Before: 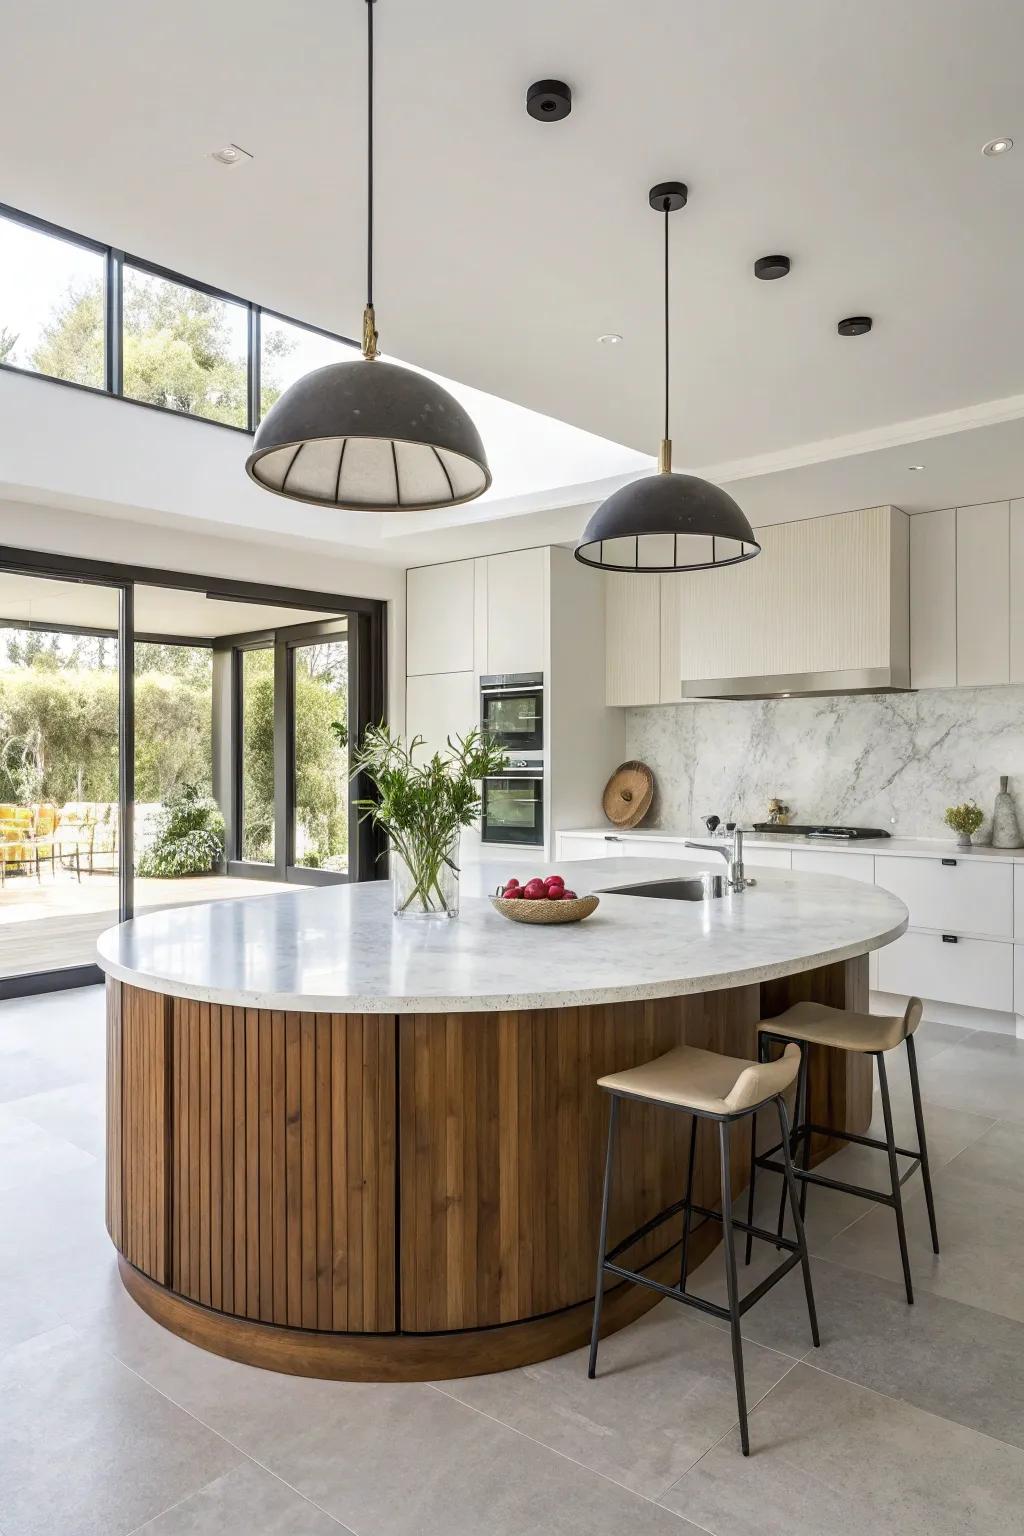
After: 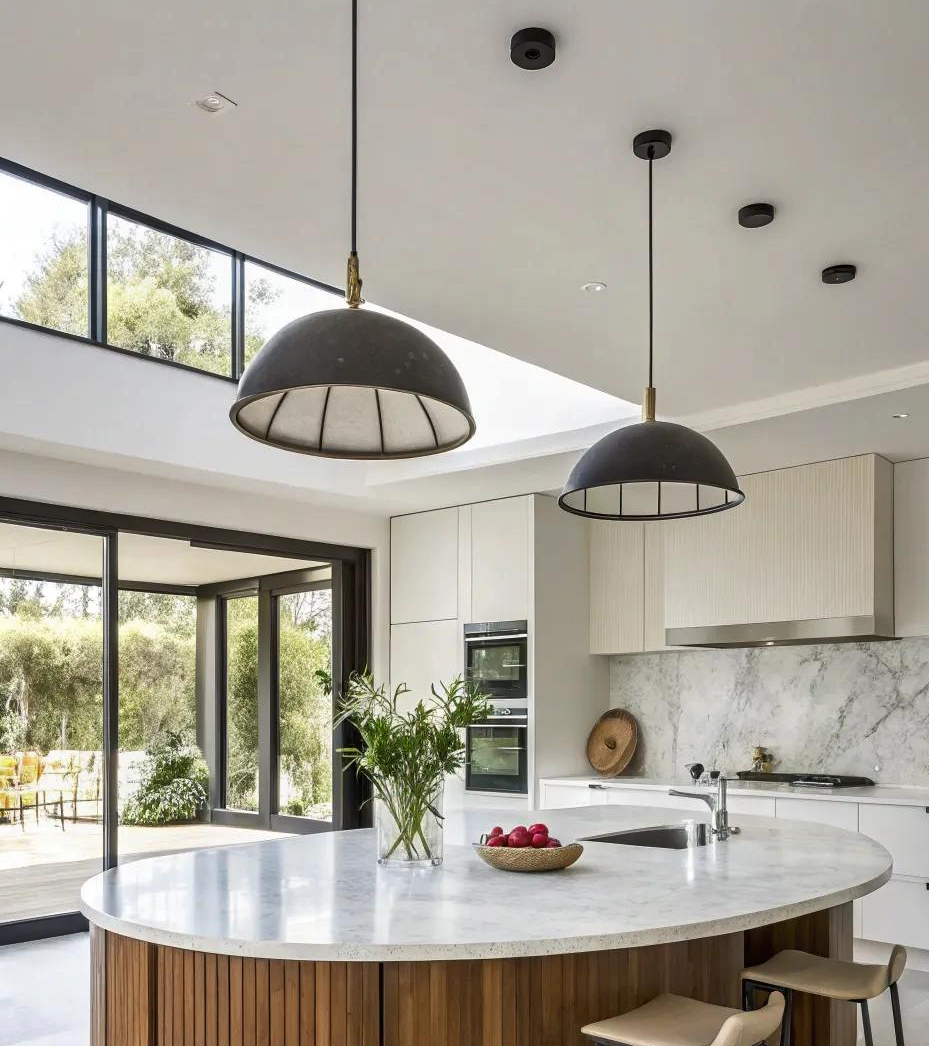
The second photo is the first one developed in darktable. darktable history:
shadows and highlights: shadows color adjustment 97.67%, low approximation 0.01, soften with gaussian
crop: left 1.575%, top 3.391%, right 7.606%, bottom 28.475%
